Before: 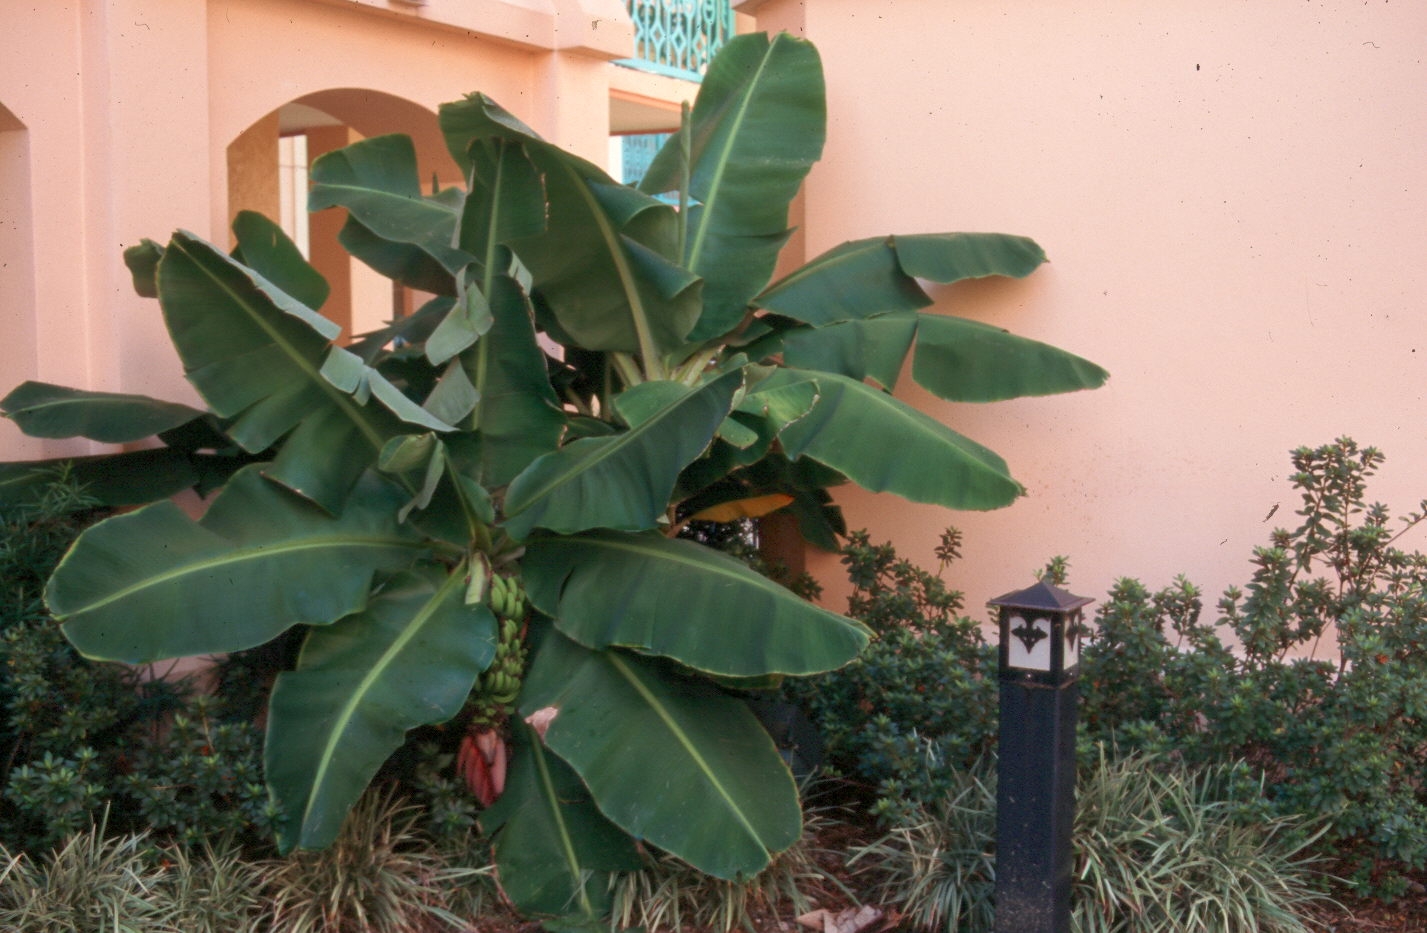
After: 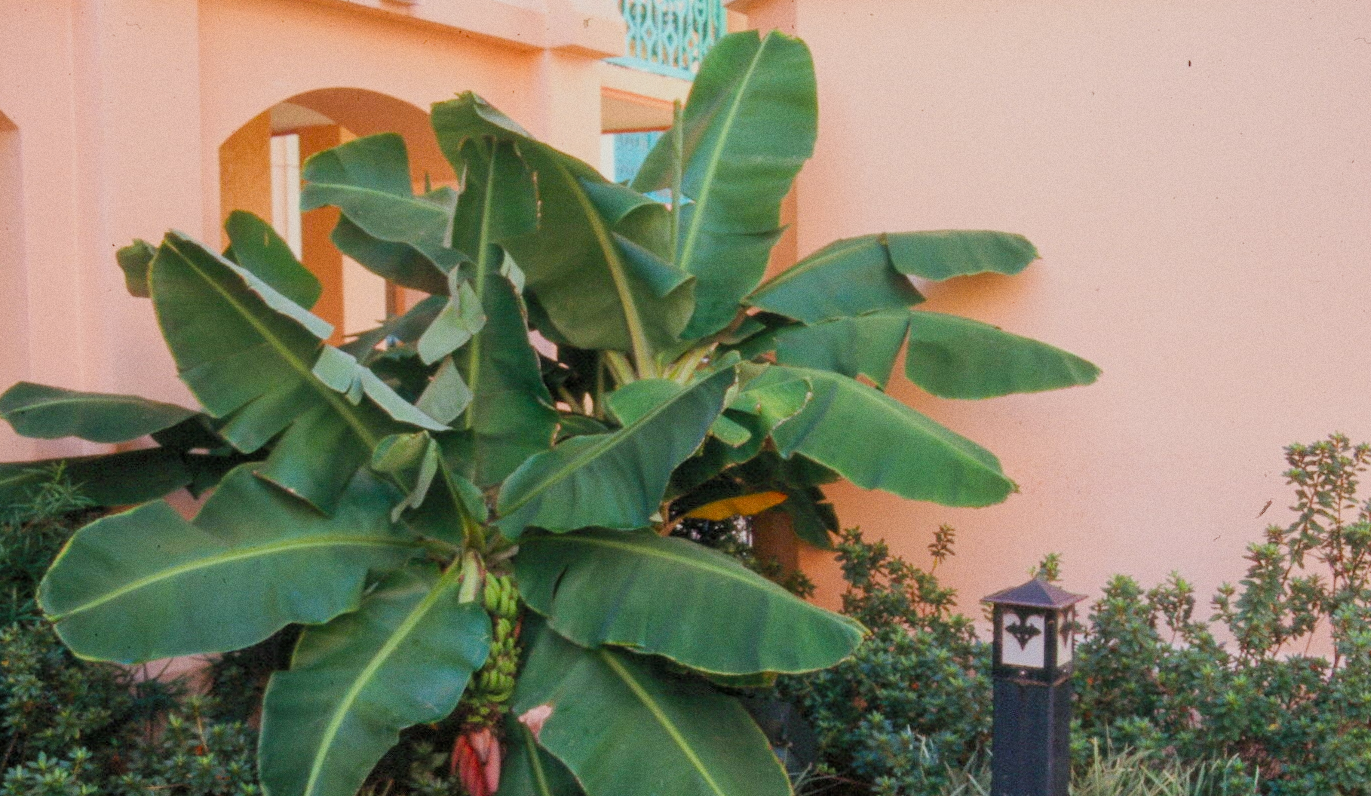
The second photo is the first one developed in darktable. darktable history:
crop and rotate: angle 0.2°, left 0.275%, right 3.127%, bottom 14.18%
grain: coarseness 0.47 ISO
filmic rgb: black relative exposure -7.15 EV, white relative exposure 5.36 EV, hardness 3.02
exposure: black level correction 0, exposure 0.4 EV, compensate exposure bias true, compensate highlight preservation false
local contrast: highlights 100%, shadows 100%, detail 120%, midtone range 0.2
color balance rgb: linear chroma grading › global chroma 15%, perceptual saturation grading › global saturation 30%
color balance: lift [1.007, 1, 1, 1], gamma [1.097, 1, 1, 1]
